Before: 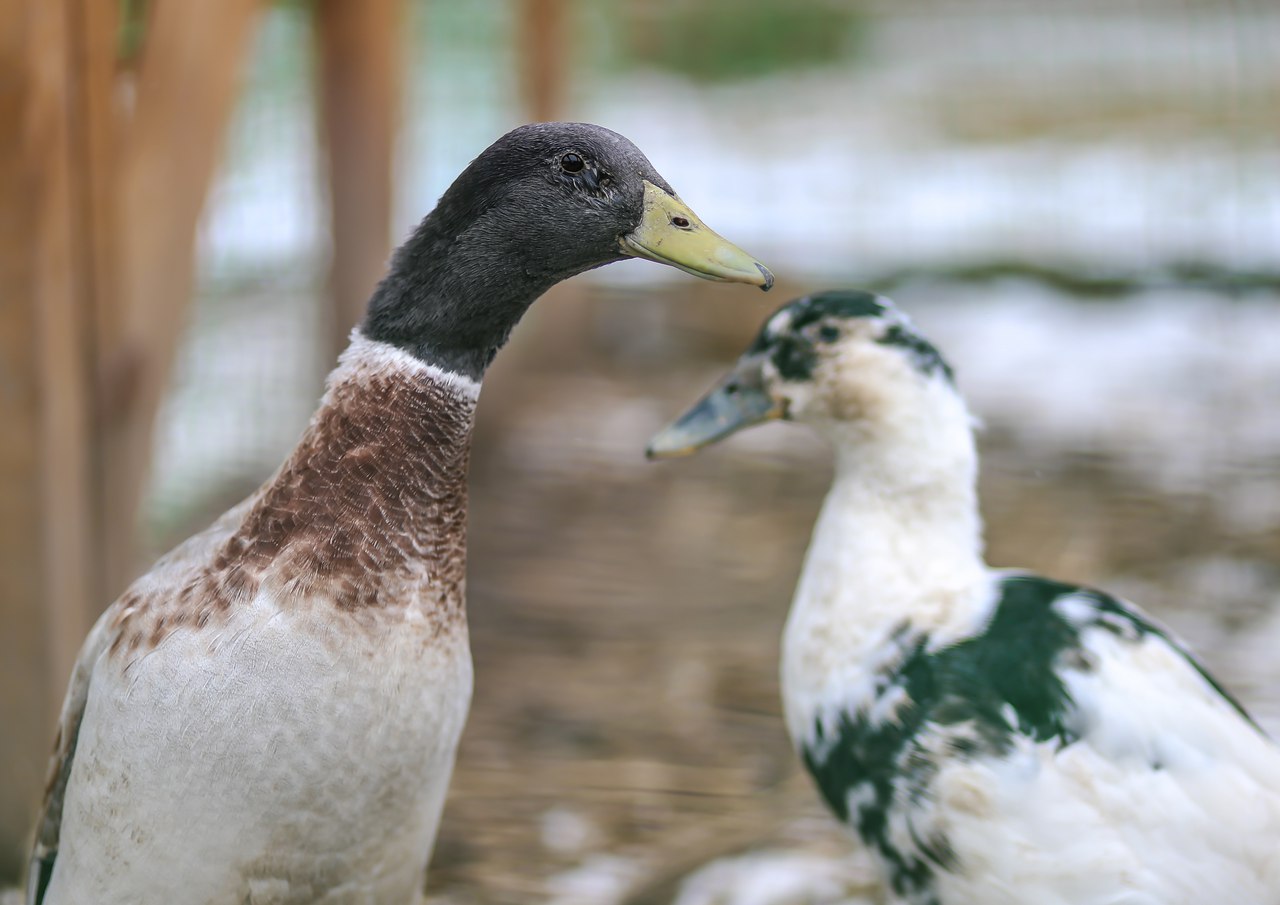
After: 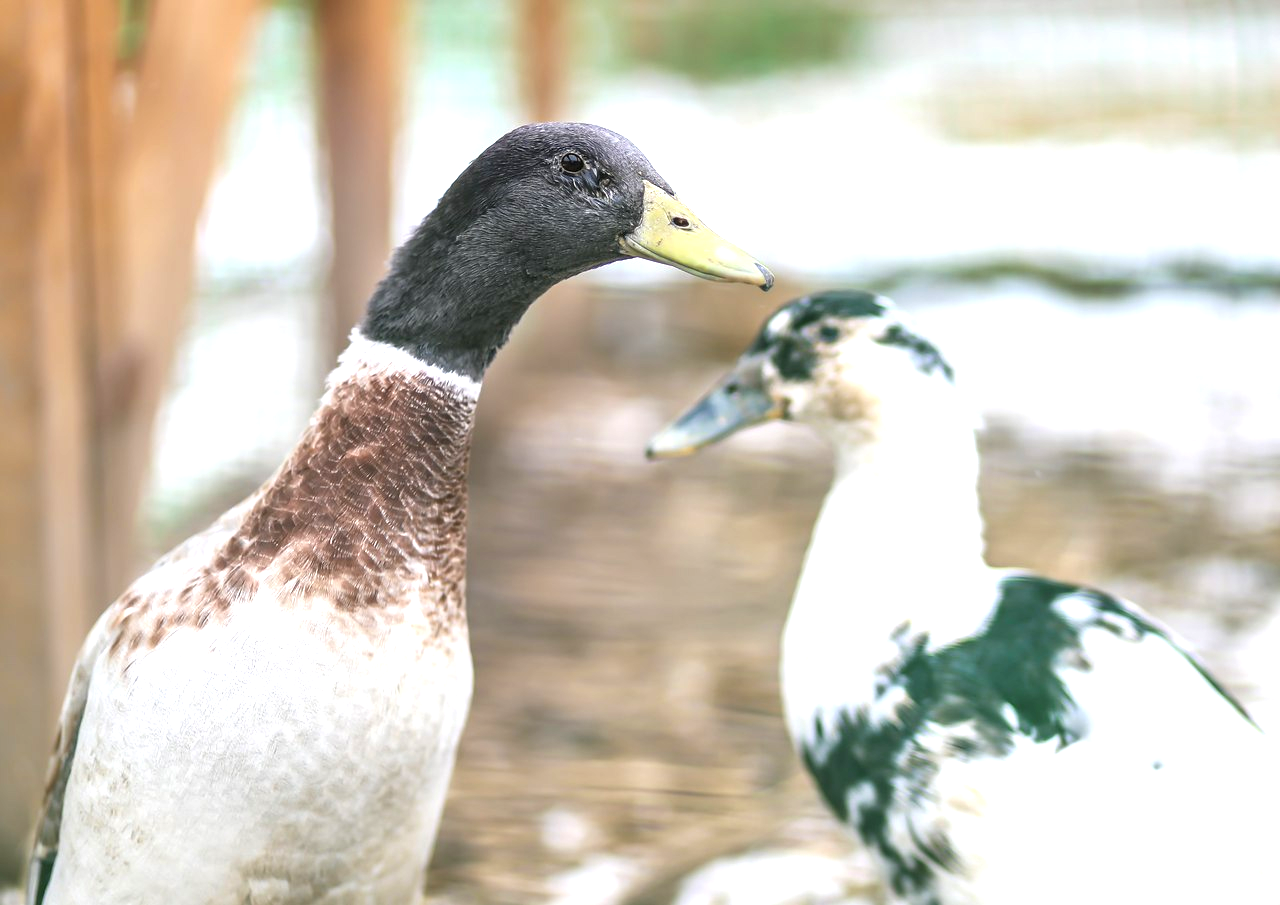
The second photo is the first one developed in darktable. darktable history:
exposure: exposure 1.144 EV, compensate highlight preservation false
